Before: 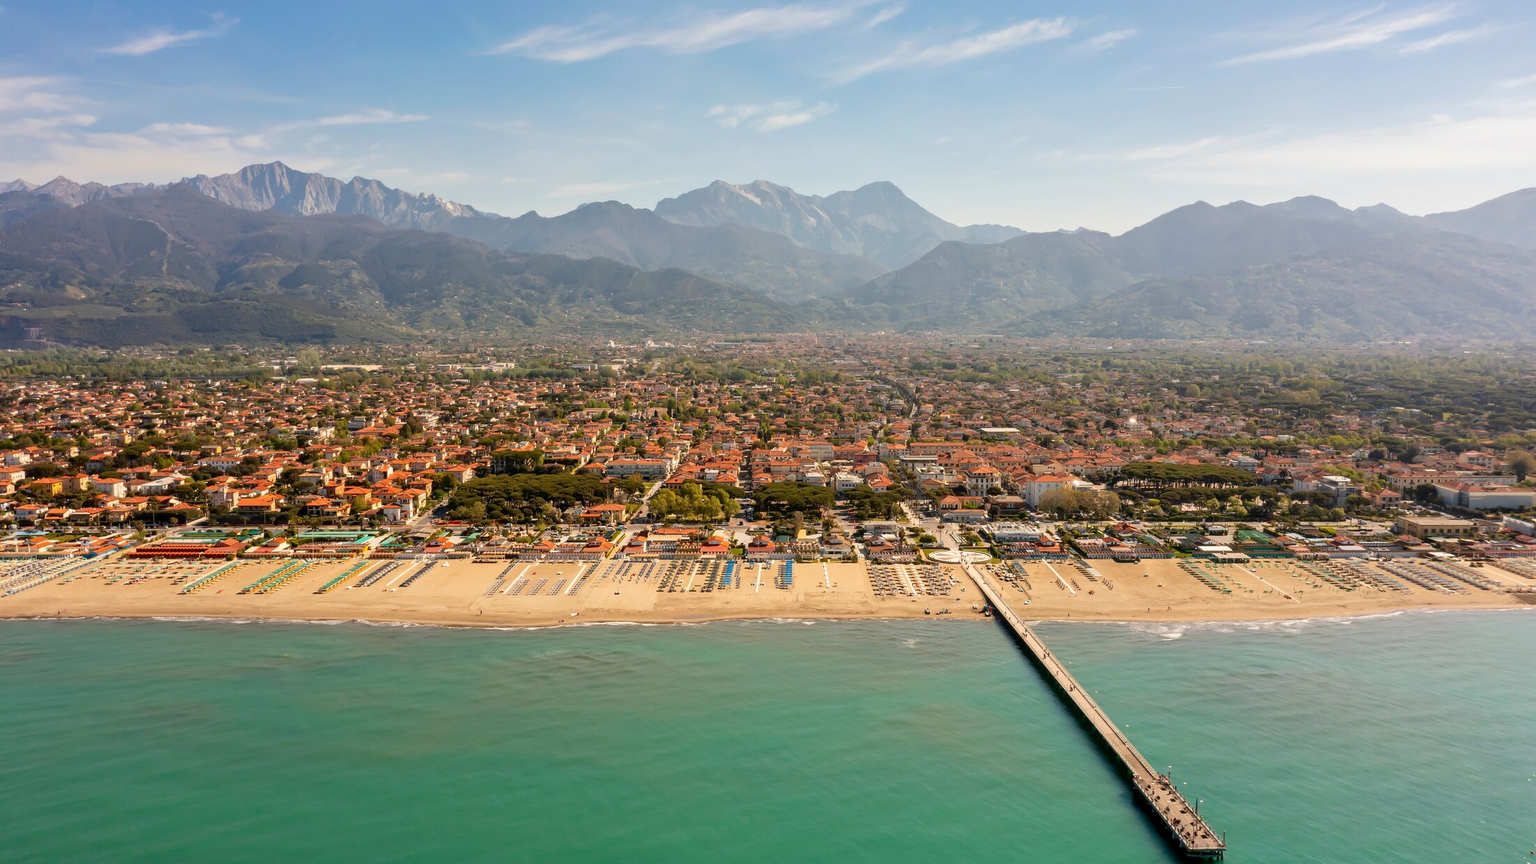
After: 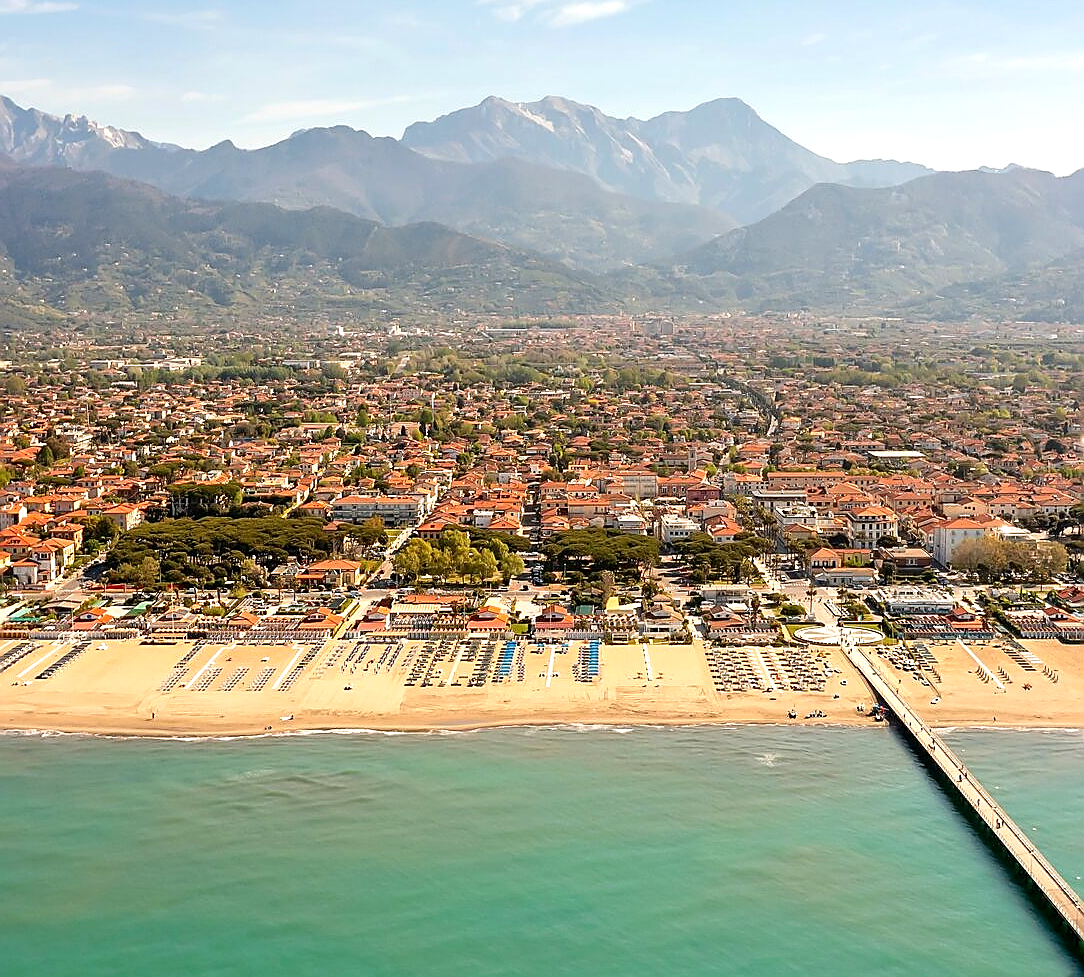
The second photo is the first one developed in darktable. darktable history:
exposure: black level correction 0.001, exposure 0.499 EV, compensate highlight preservation false
crop and rotate: angle 0.014°, left 24.374%, top 13.14%, right 26.294%, bottom 7.87%
sharpen: radius 1.348, amount 1.247, threshold 0.601
